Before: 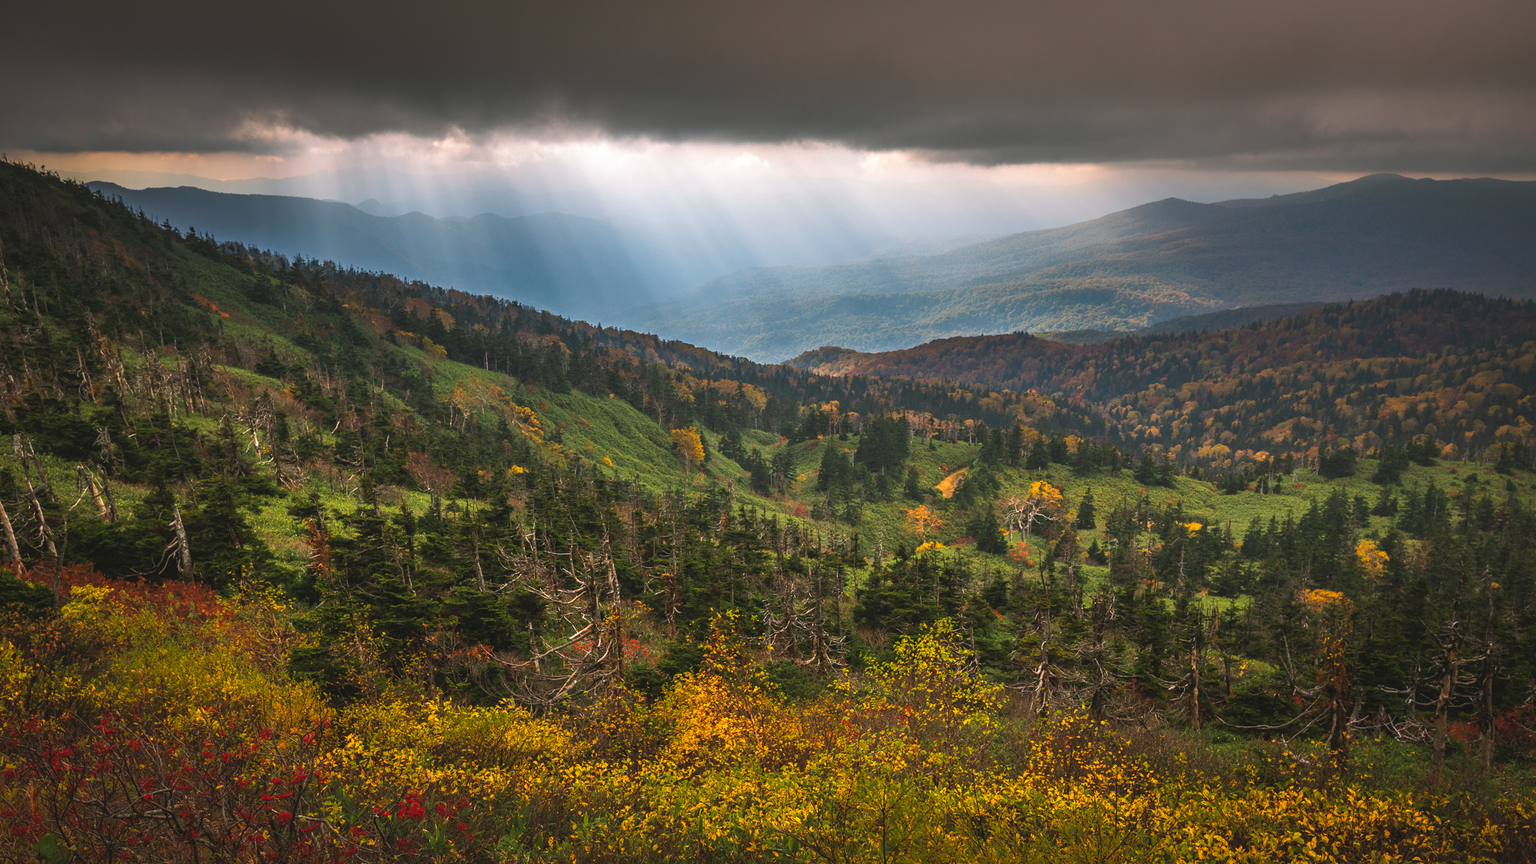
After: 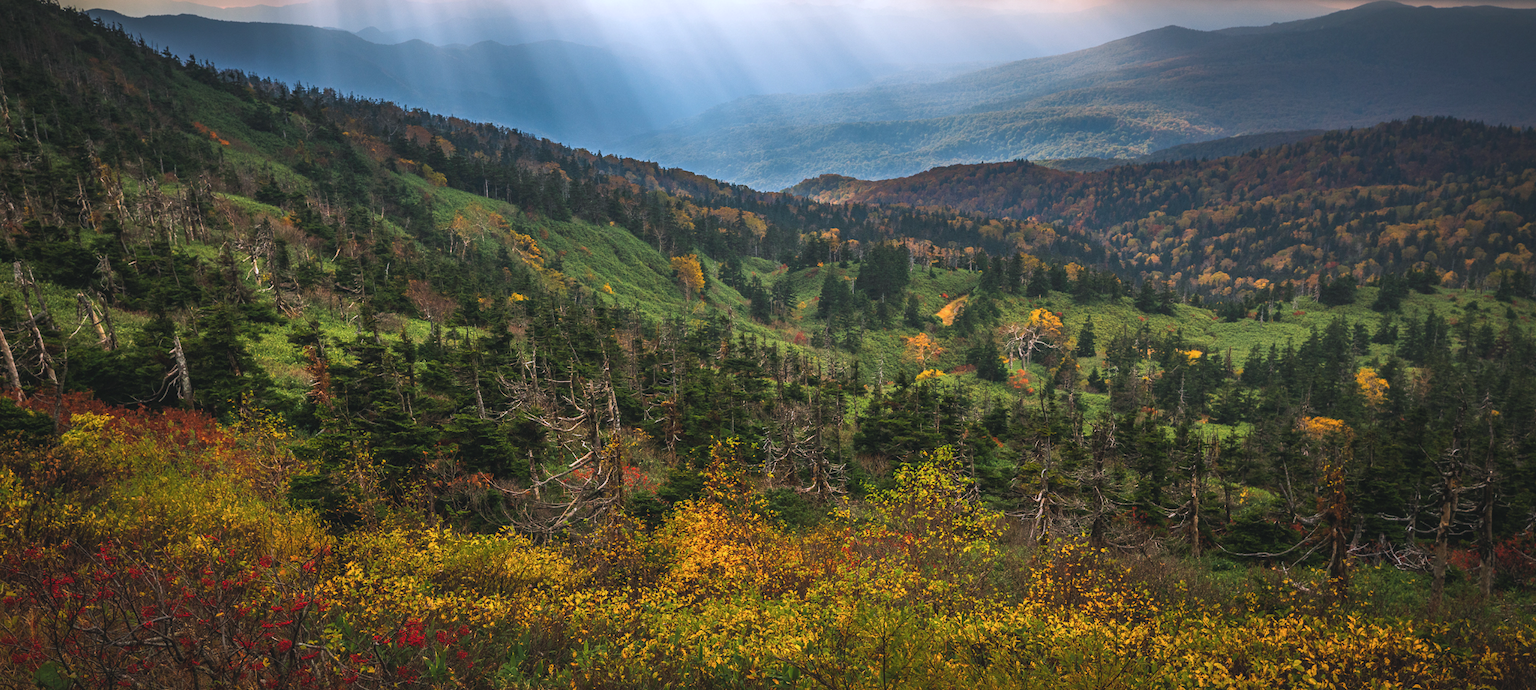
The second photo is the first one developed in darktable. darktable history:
local contrast: detail 110%
color calibration: x 0.37, y 0.382, temperature 4313.32 K
crop and rotate: top 19.998%
